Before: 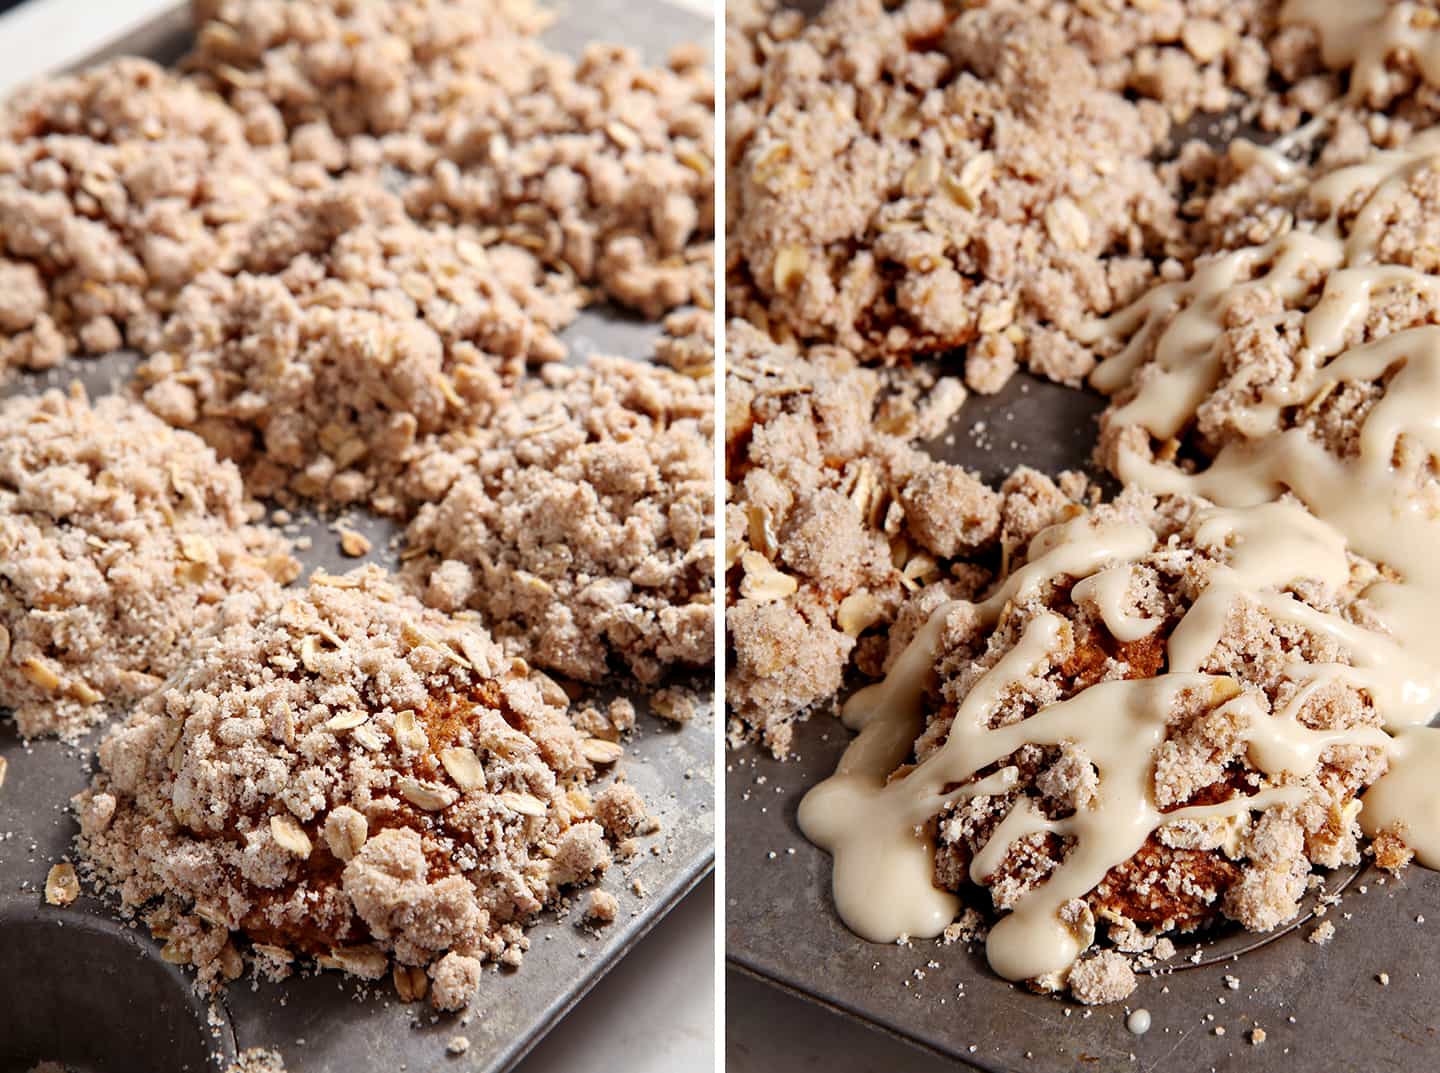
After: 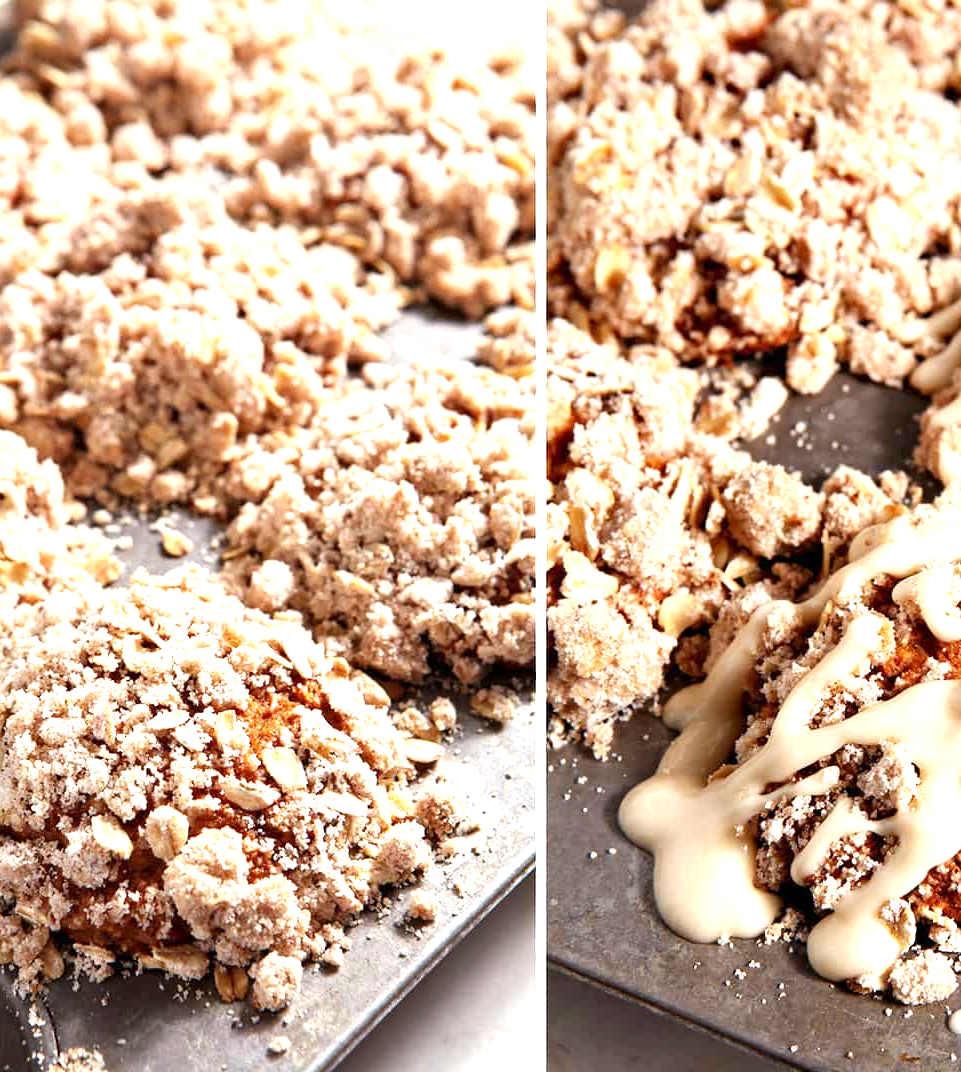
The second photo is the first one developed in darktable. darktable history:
exposure: exposure 1 EV, compensate highlight preservation false
crop and rotate: left 12.446%, right 20.802%
